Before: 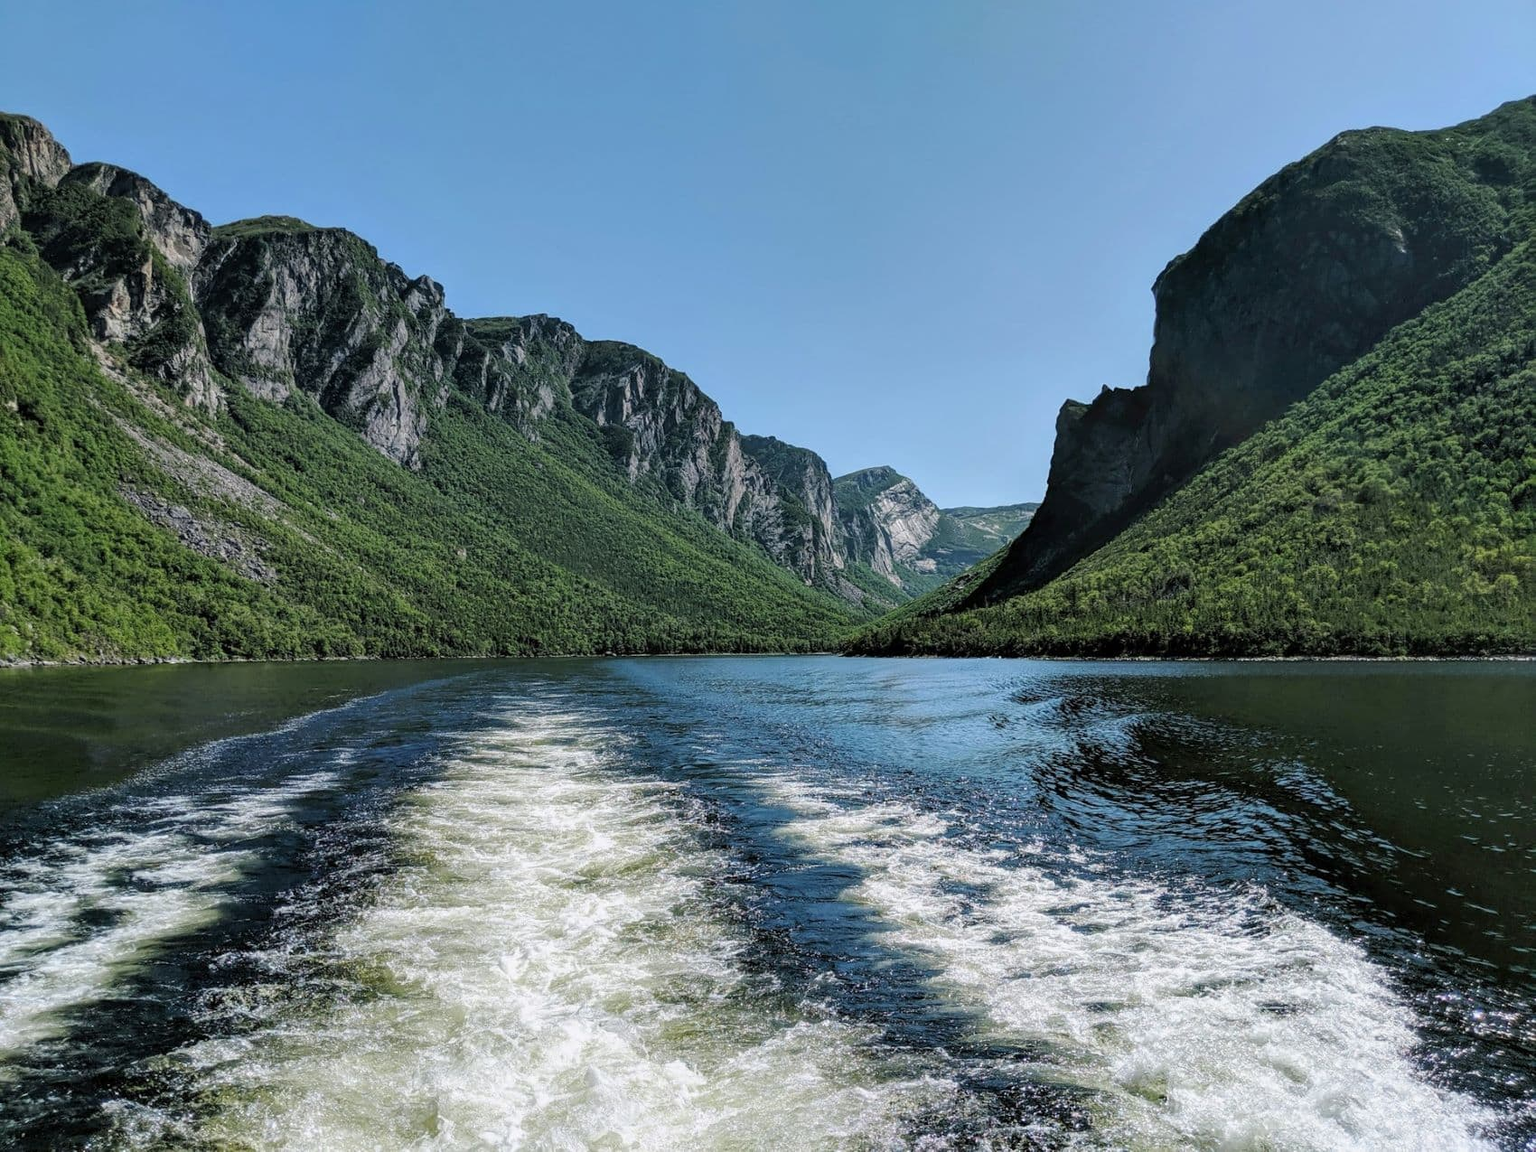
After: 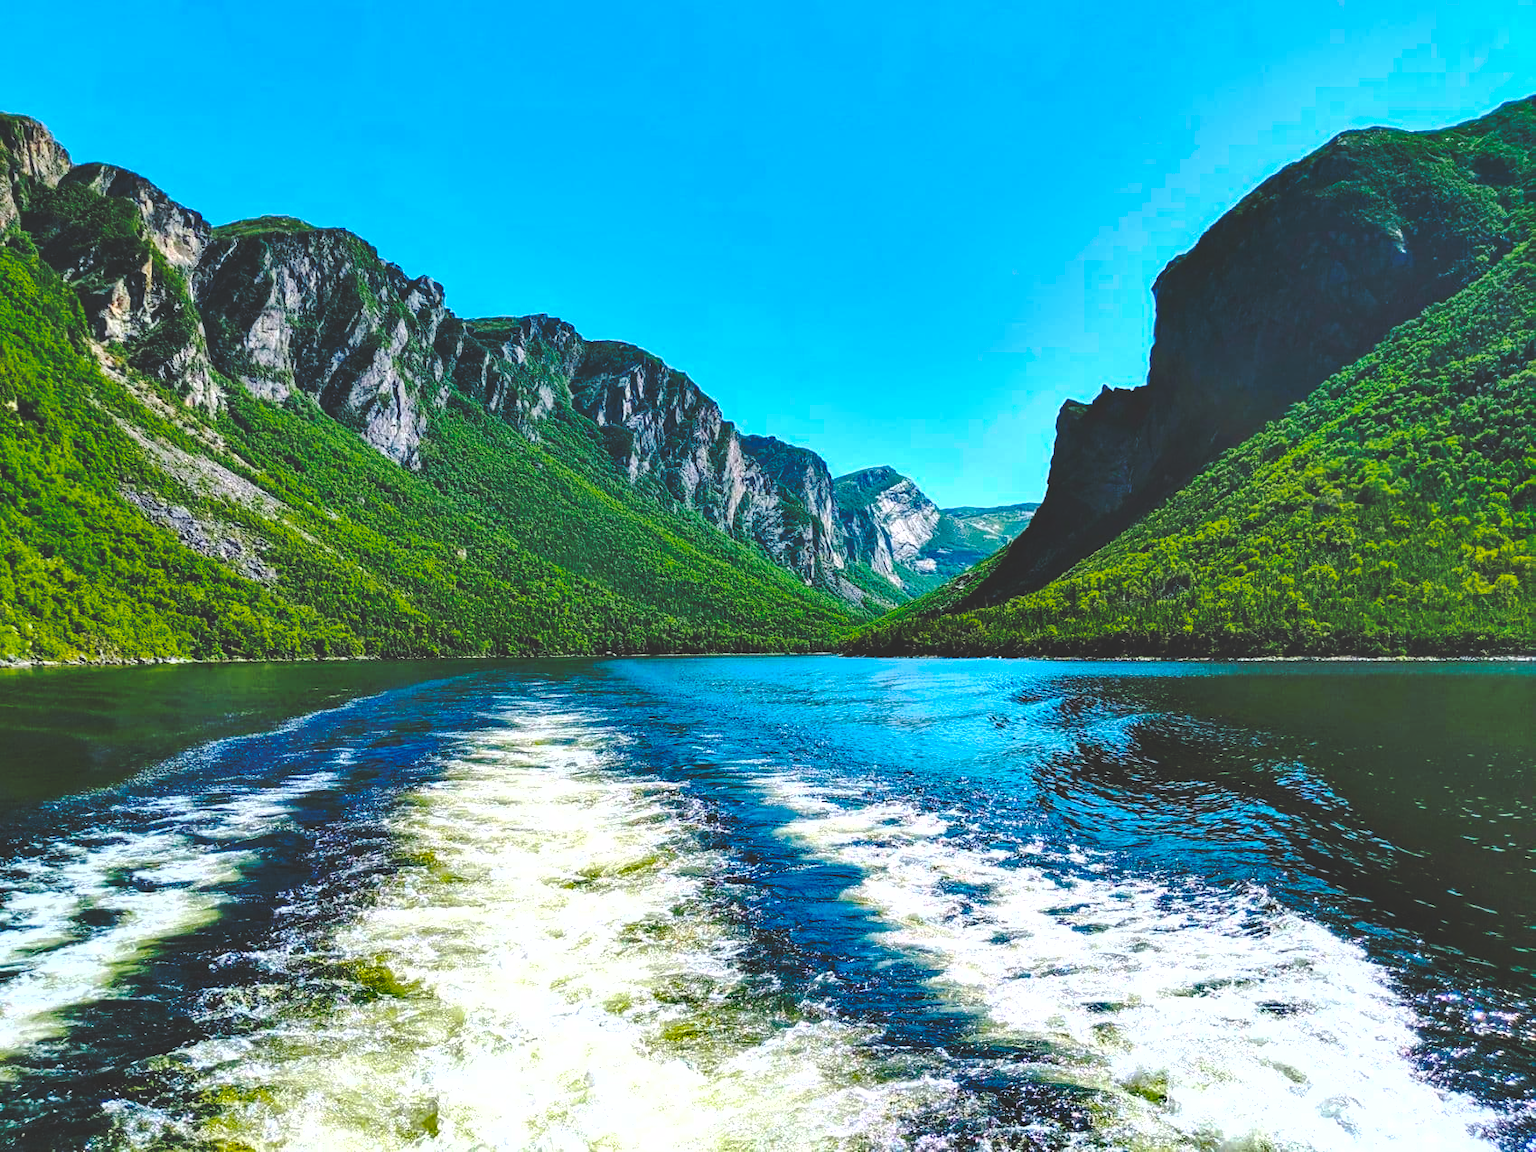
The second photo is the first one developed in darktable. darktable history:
color balance rgb: linear chroma grading › global chroma 20%, perceptual saturation grading › global saturation 65%, perceptual saturation grading › highlights 50%, perceptual saturation grading › shadows 30%, perceptual brilliance grading › global brilliance 12%, perceptual brilliance grading › highlights 15%, global vibrance 20%
shadows and highlights: low approximation 0.01, soften with gaussian
base curve: curves: ch0 [(0, 0.024) (0.055, 0.065) (0.121, 0.166) (0.236, 0.319) (0.693, 0.726) (1, 1)], preserve colors none
